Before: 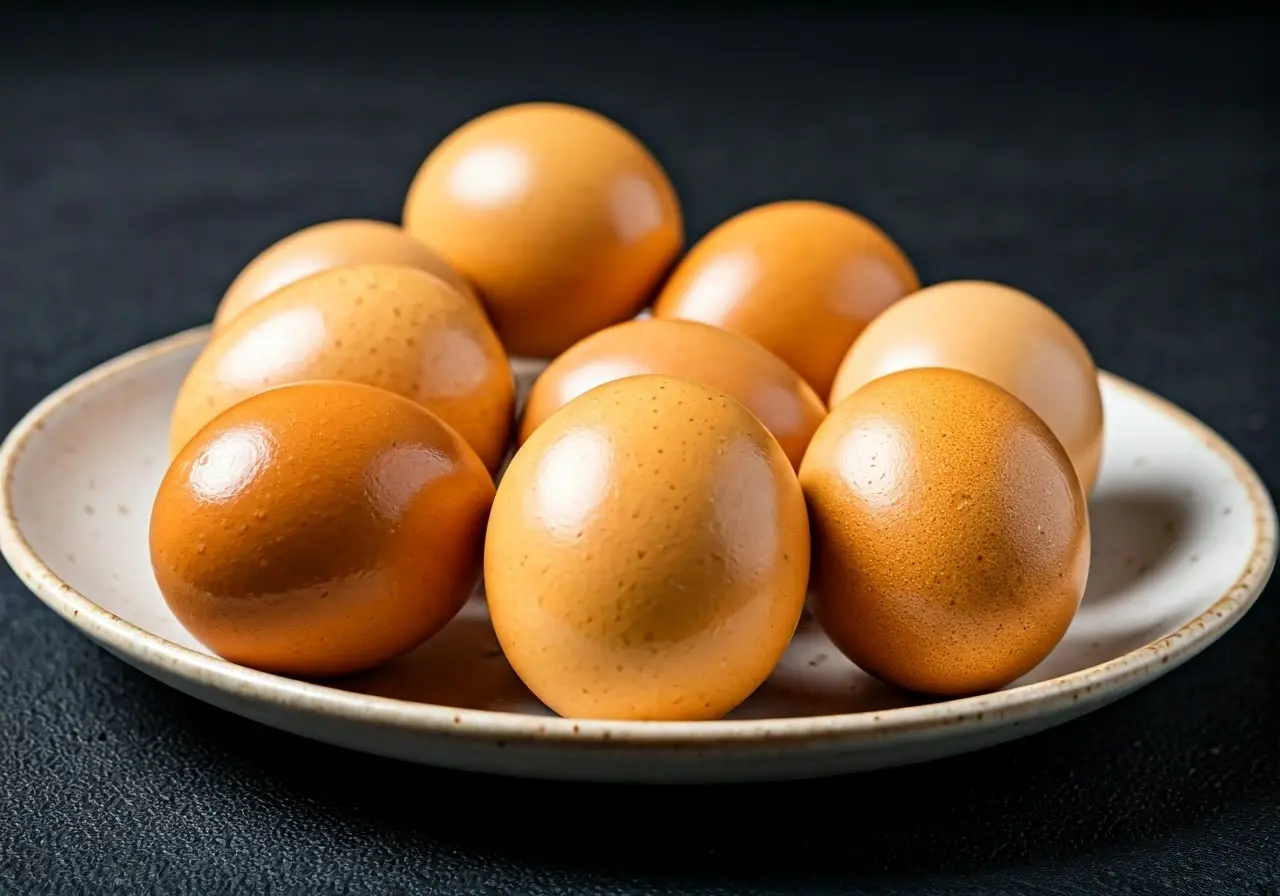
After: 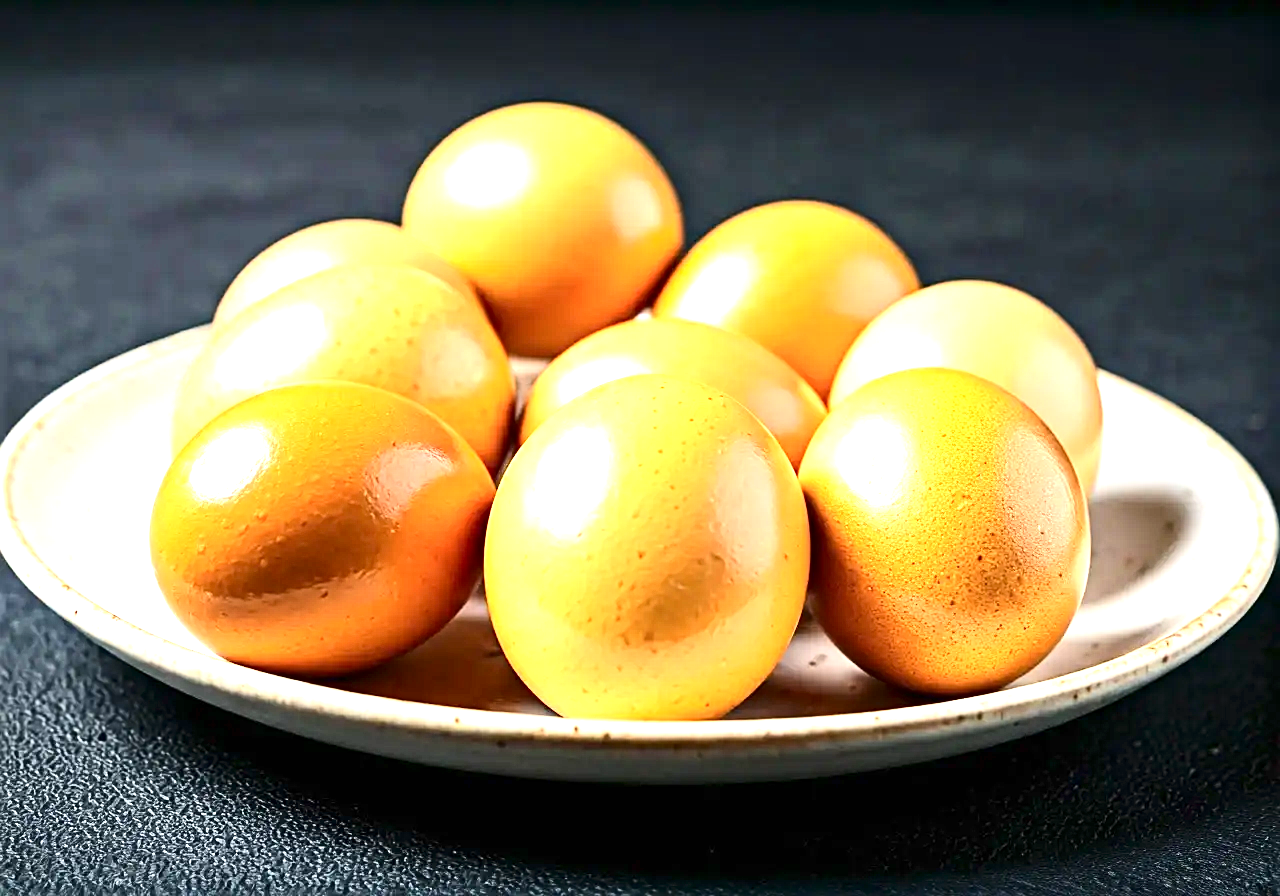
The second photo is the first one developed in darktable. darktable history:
sharpen: radius 2.167, amount 0.381, threshold 0
exposure: black level correction 0, exposure 1.75 EV, compensate exposure bias true, compensate highlight preservation false
contrast brightness saturation: contrast 0.22
